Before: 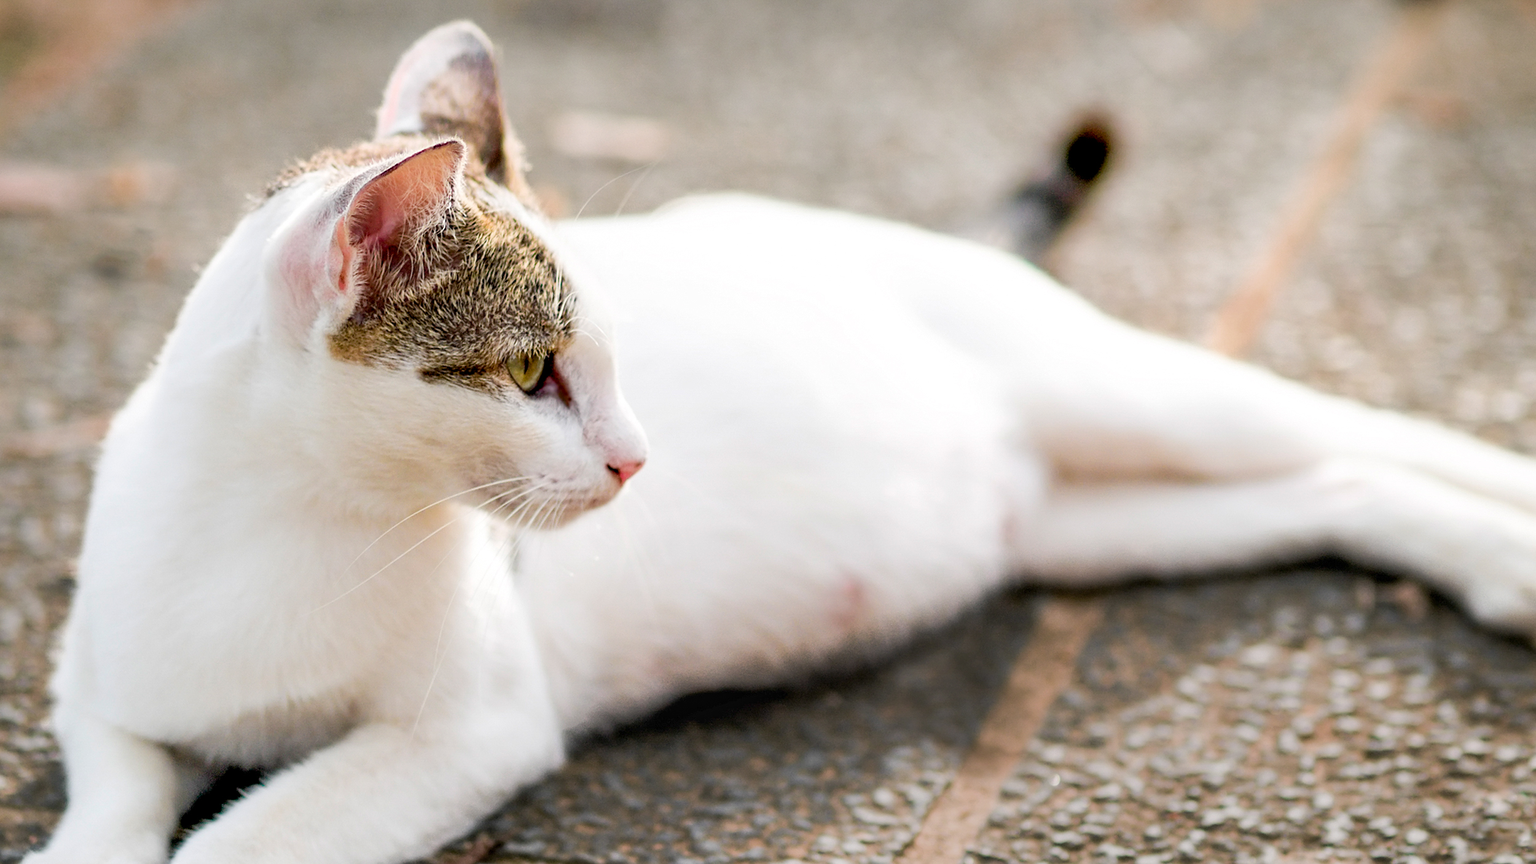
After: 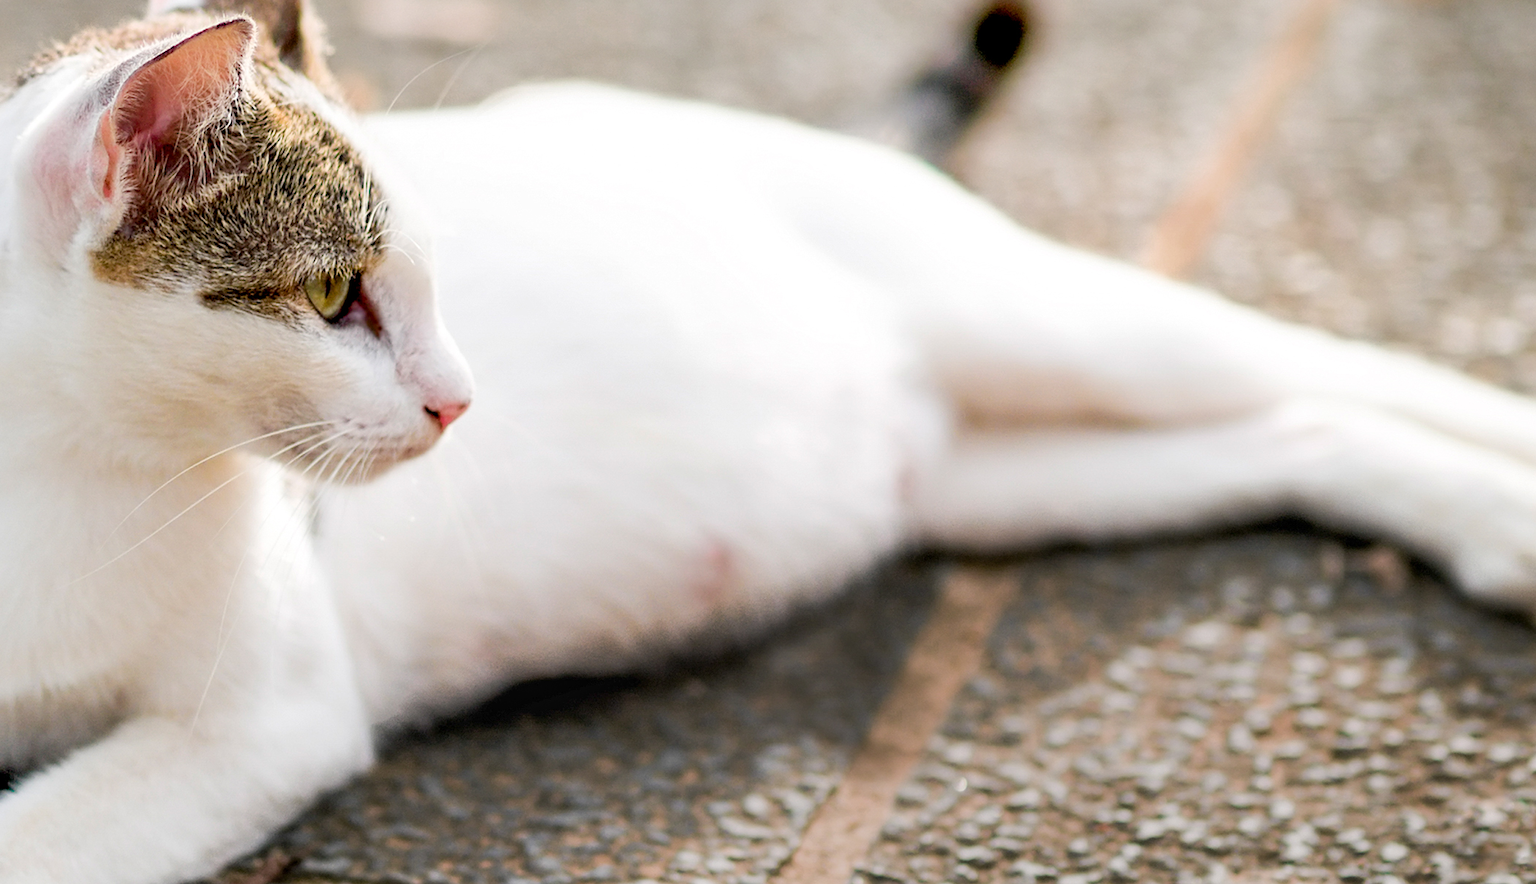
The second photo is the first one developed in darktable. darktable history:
crop: left 16.469%, top 14.536%
